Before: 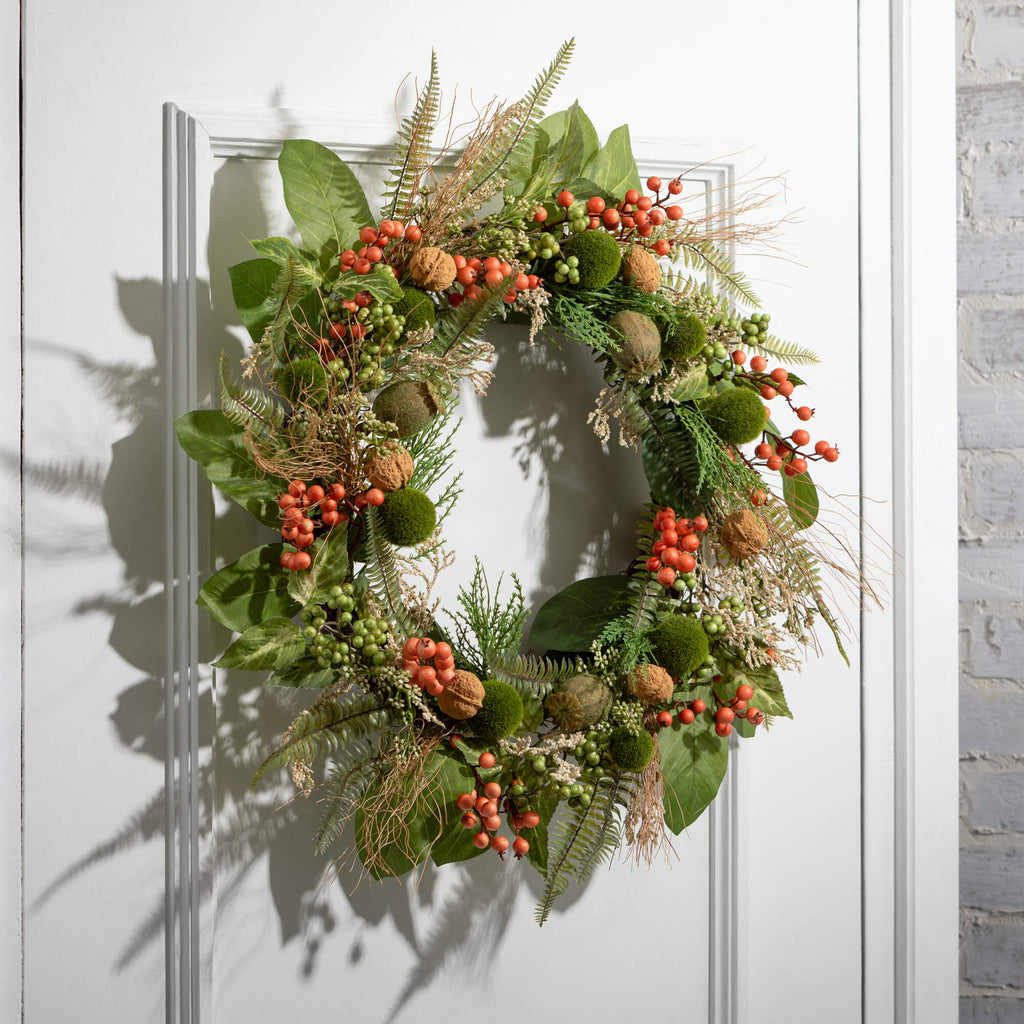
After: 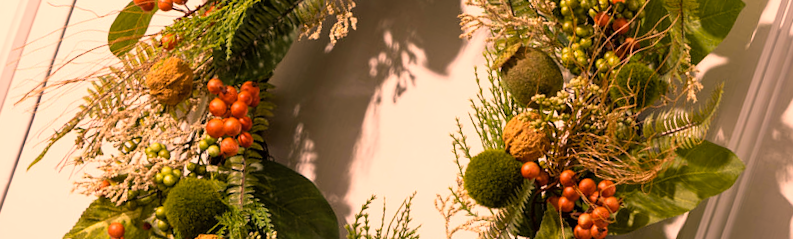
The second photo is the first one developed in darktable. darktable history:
crop and rotate: angle 16.12°, top 30.835%, bottom 35.653%
color balance rgb: linear chroma grading › global chroma 15%, perceptual saturation grading › global saturation 30%
exposure: exposure 0.2 EV, compensate highlight preservation false
white balance: emerald 1
rgb curve: curves: ch0 [(0, 0) (0.078, 0.051) (0.929, 0.956) (1, 1)], compensate middle gray true
rotate and perspective: rotation -3.52°, crop left 0.036, crop right 0.964, crop top 0.081, crop bottom 0.919
color correction: highlights a* 40, highlights b* 40, saturation 0.69
